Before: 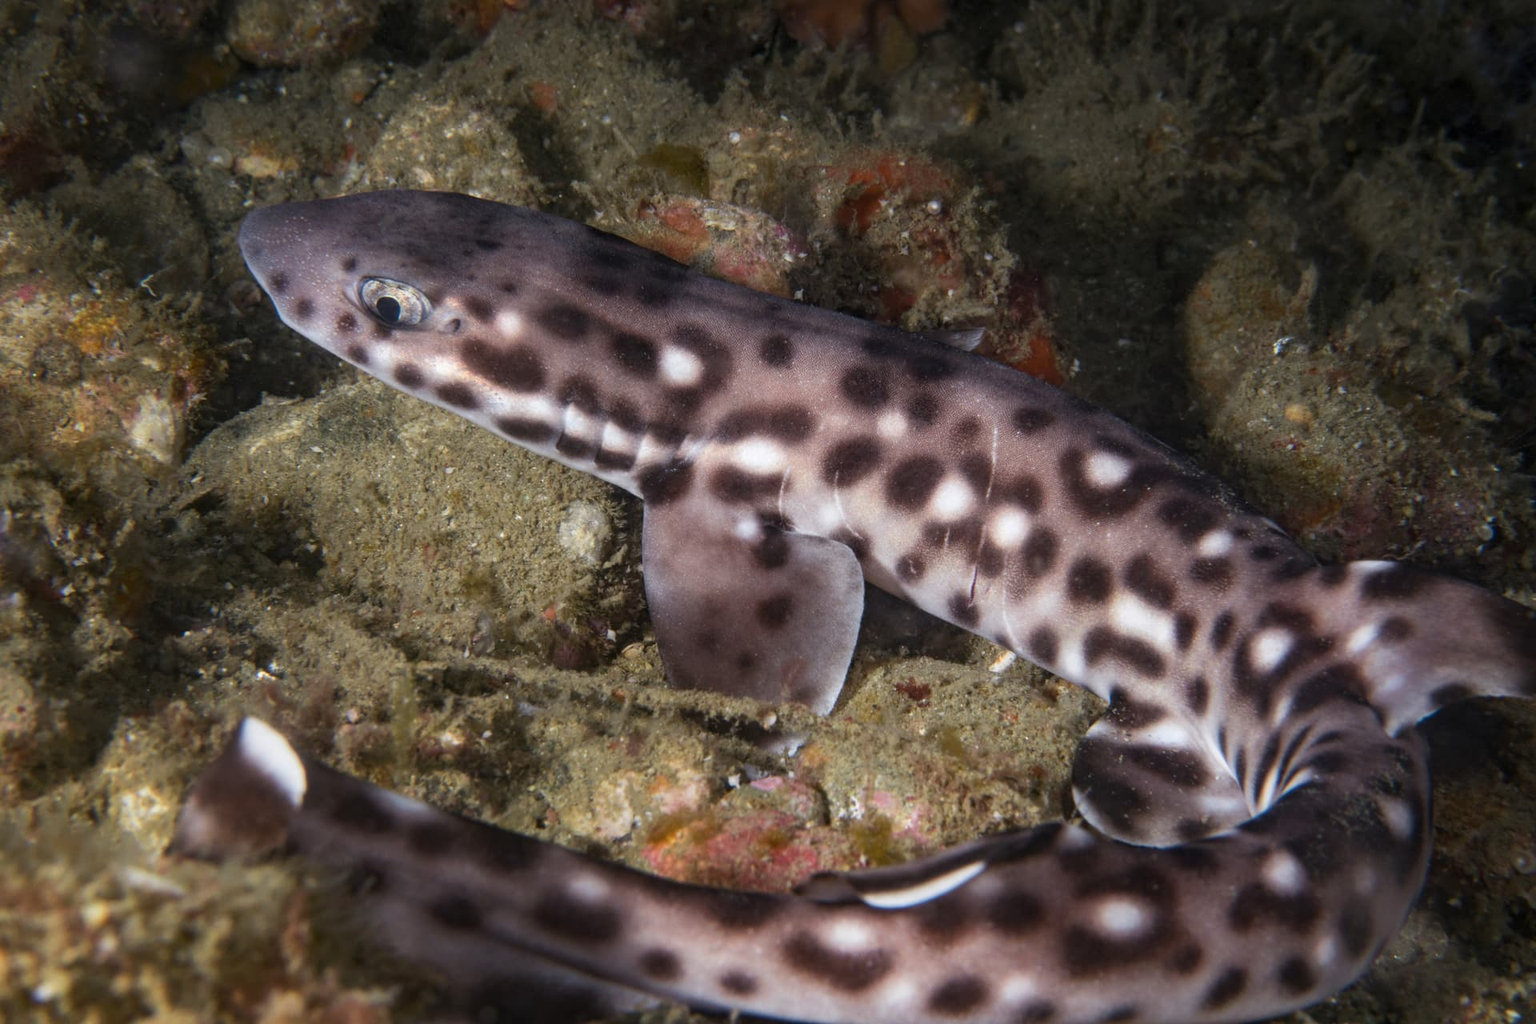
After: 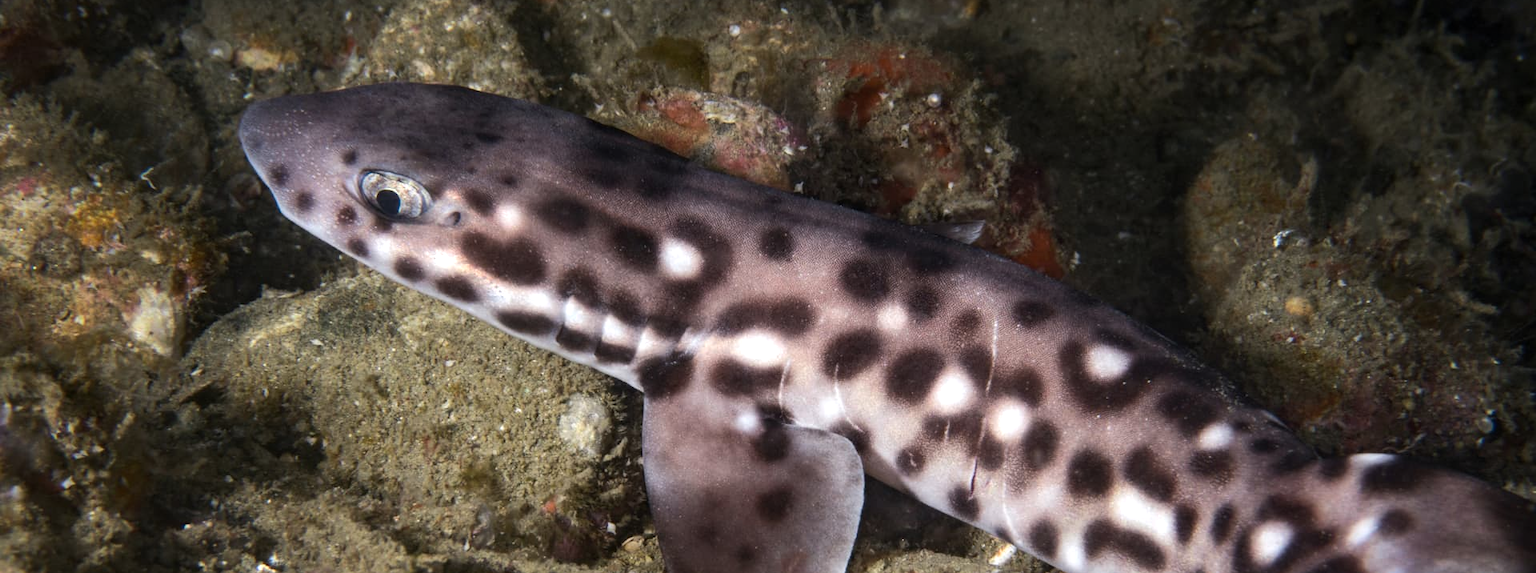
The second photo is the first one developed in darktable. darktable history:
crop and rotate: top 10.491%, bottom 33.49%
tone equalizer: -8 EV -0.413 EV, -7 EV -0.396 EV, -6 EV -0.321 EV, -5 EV -0.242 EV, -3 EV 0.252 EV, -2 EV 0.345 EV, -1 EV 0.403 EV, +0 EV 0.442 EV, edges refinement/feathering 500, mask exposure compensation -1.57 EV, preserve details no
